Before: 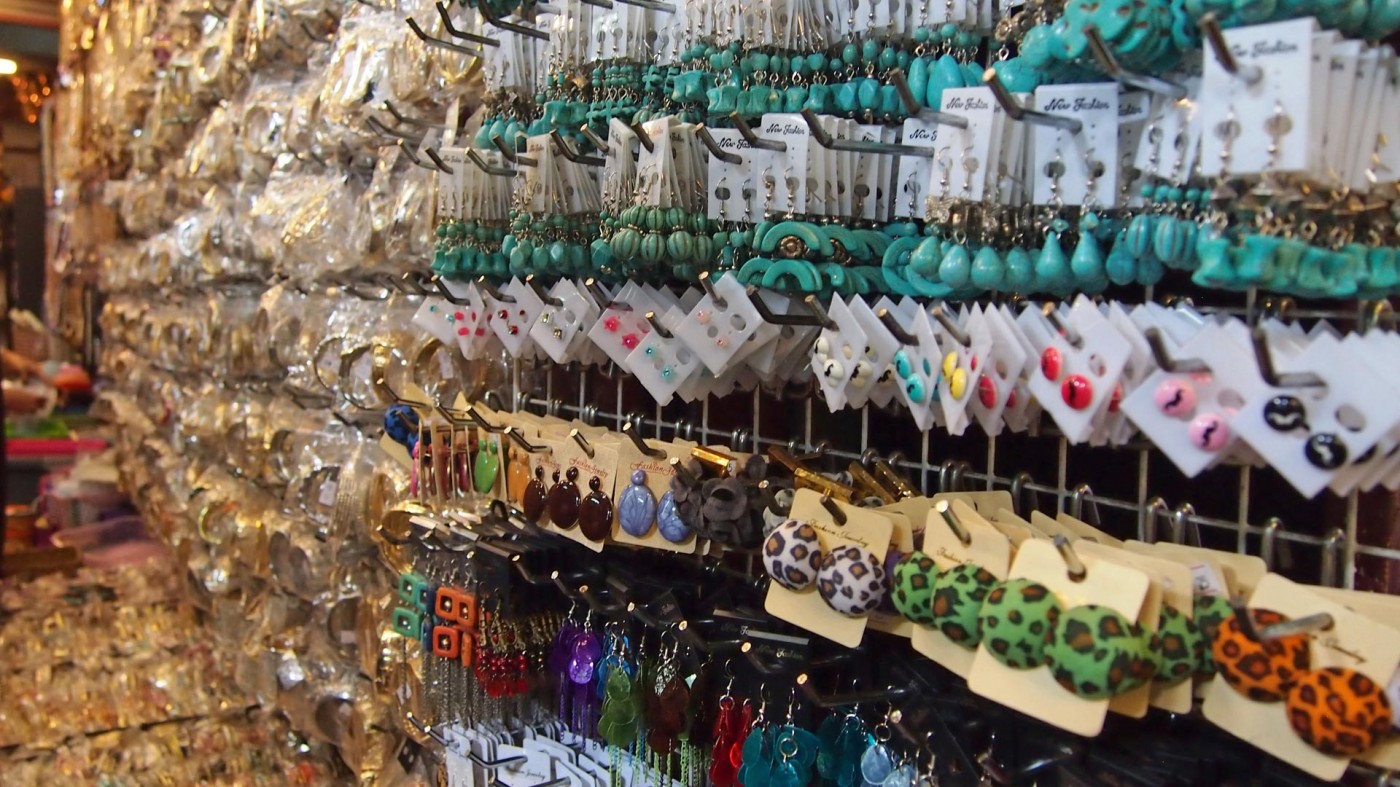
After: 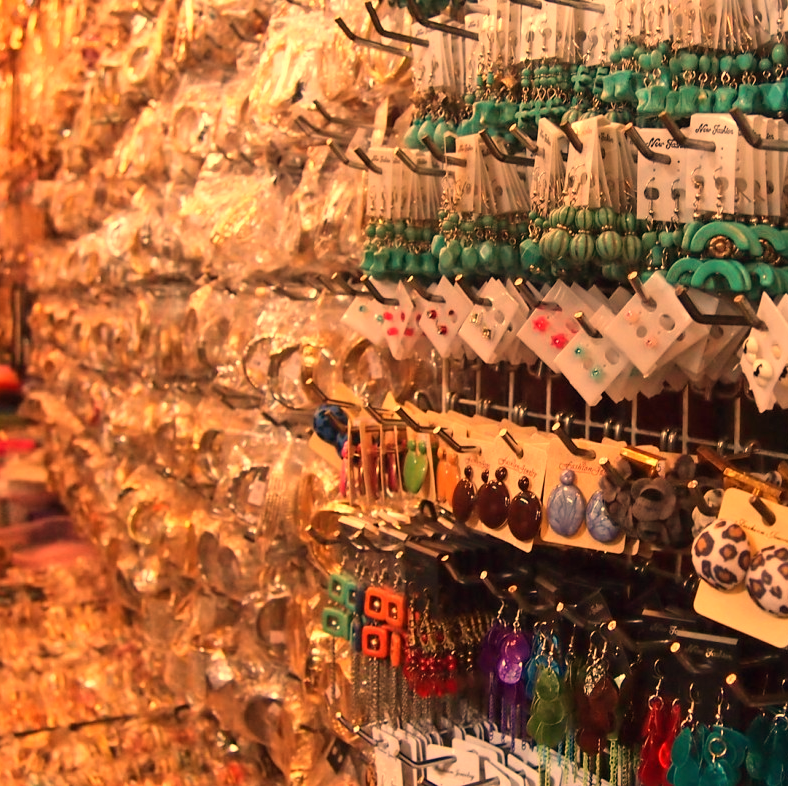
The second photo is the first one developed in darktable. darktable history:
crop: left 5.114%, right 38.589%
white balance: red 1.467, blue 0.684
